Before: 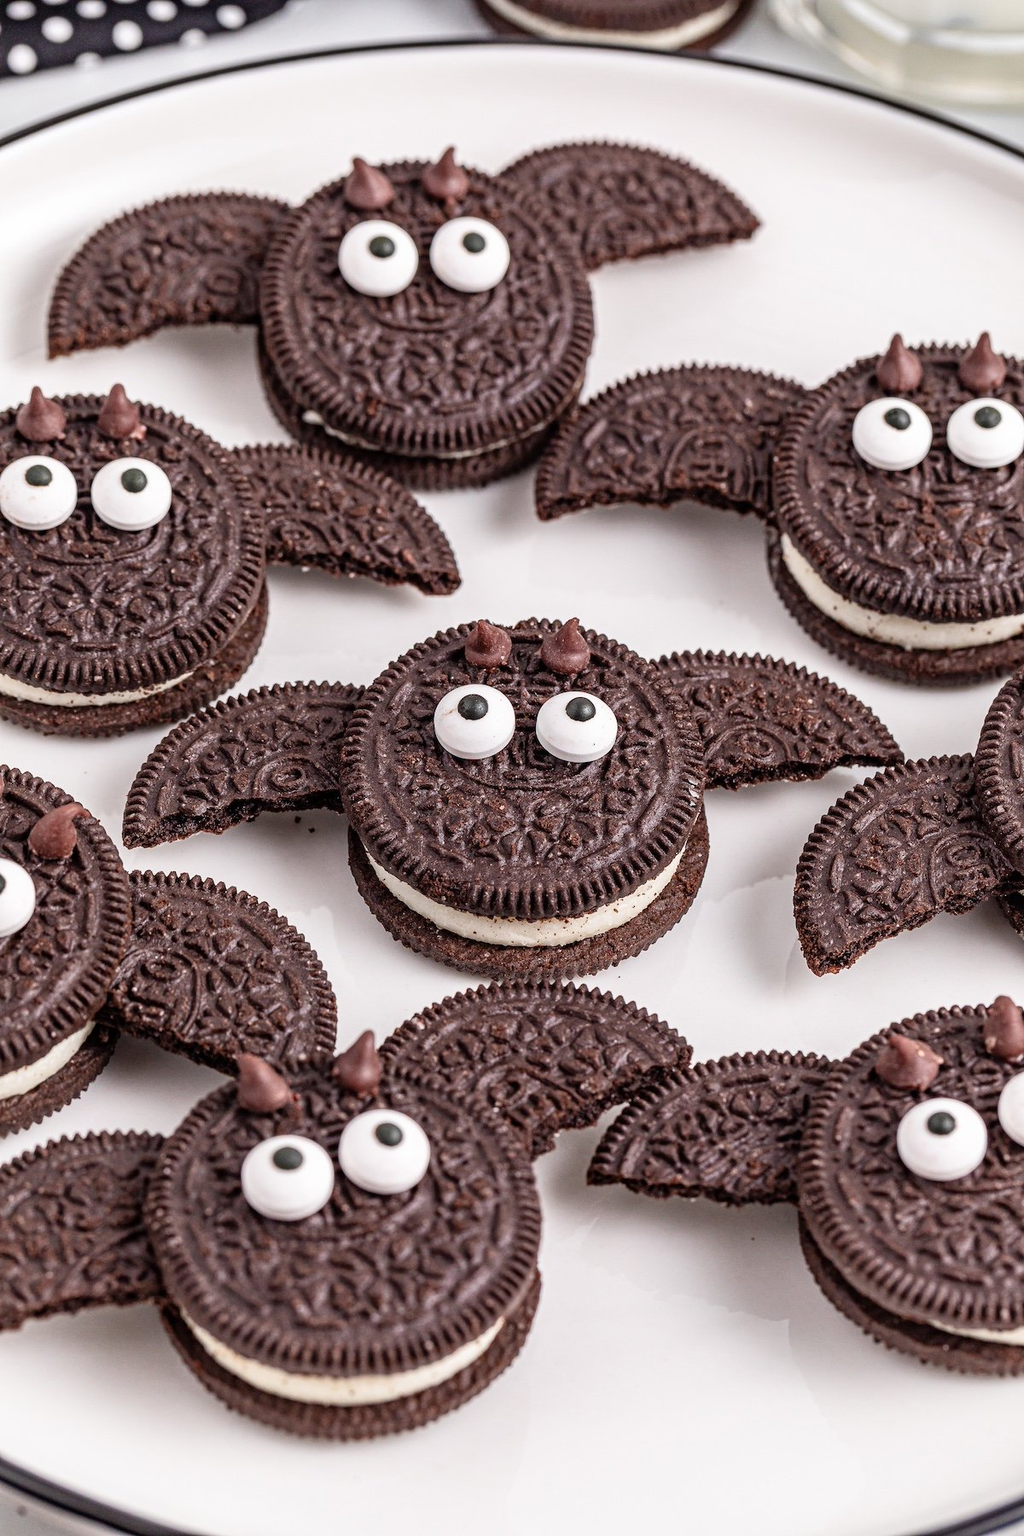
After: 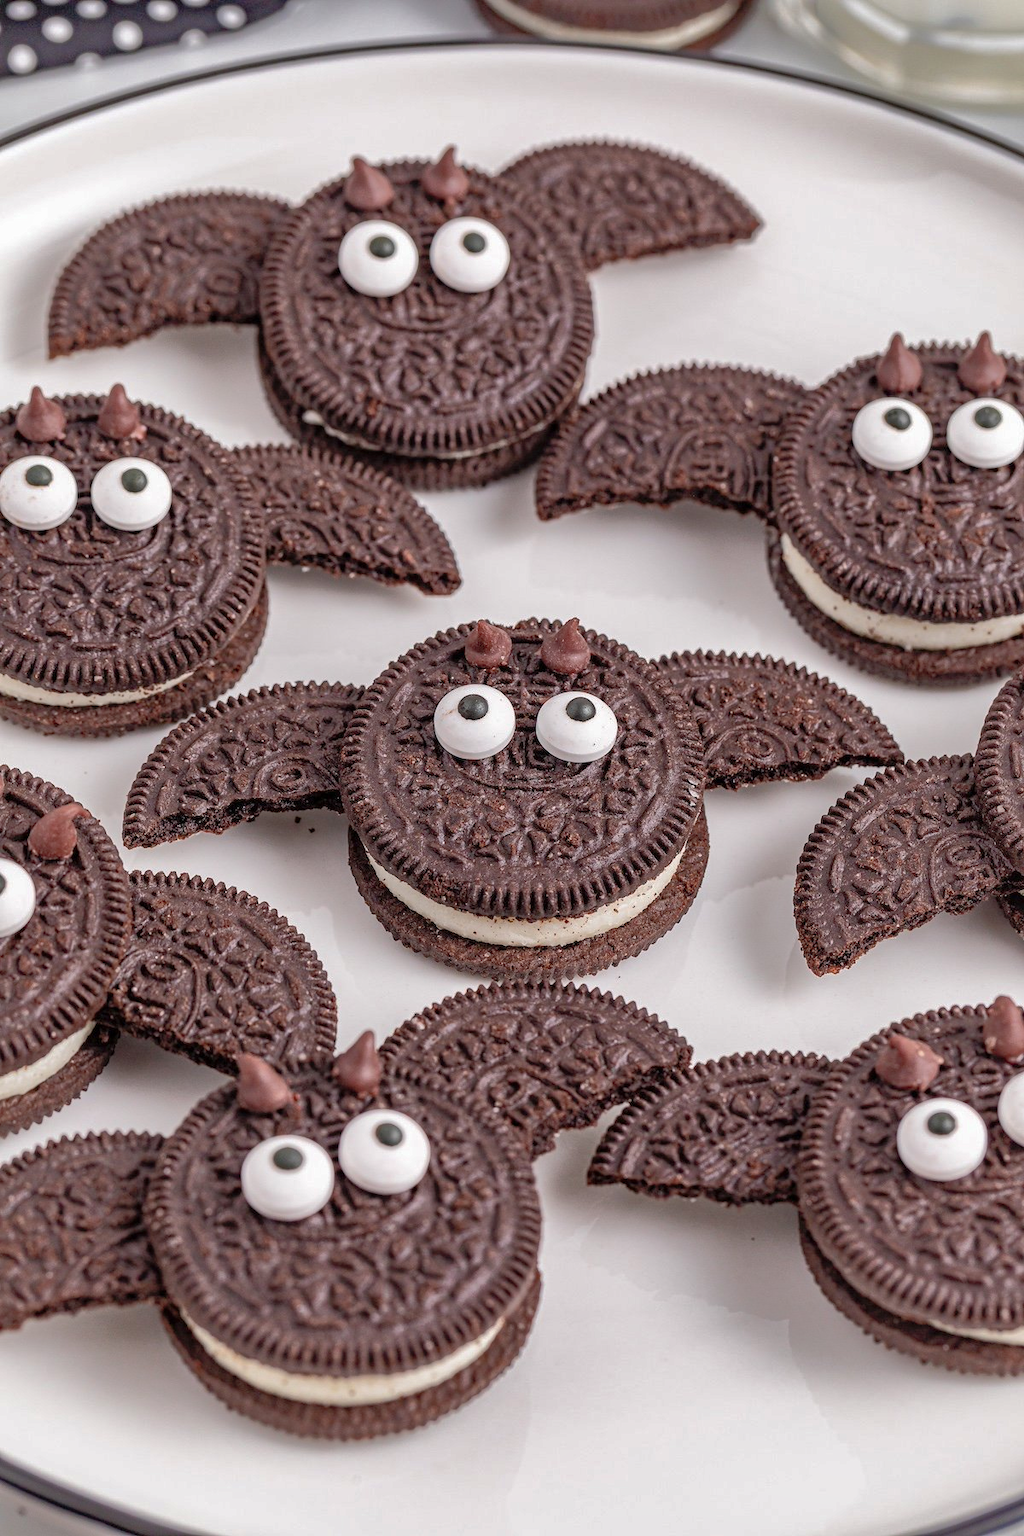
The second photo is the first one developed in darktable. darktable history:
exposure: compensate highlight preservation false
shadows and highlights: shadows 60, highlights -60
